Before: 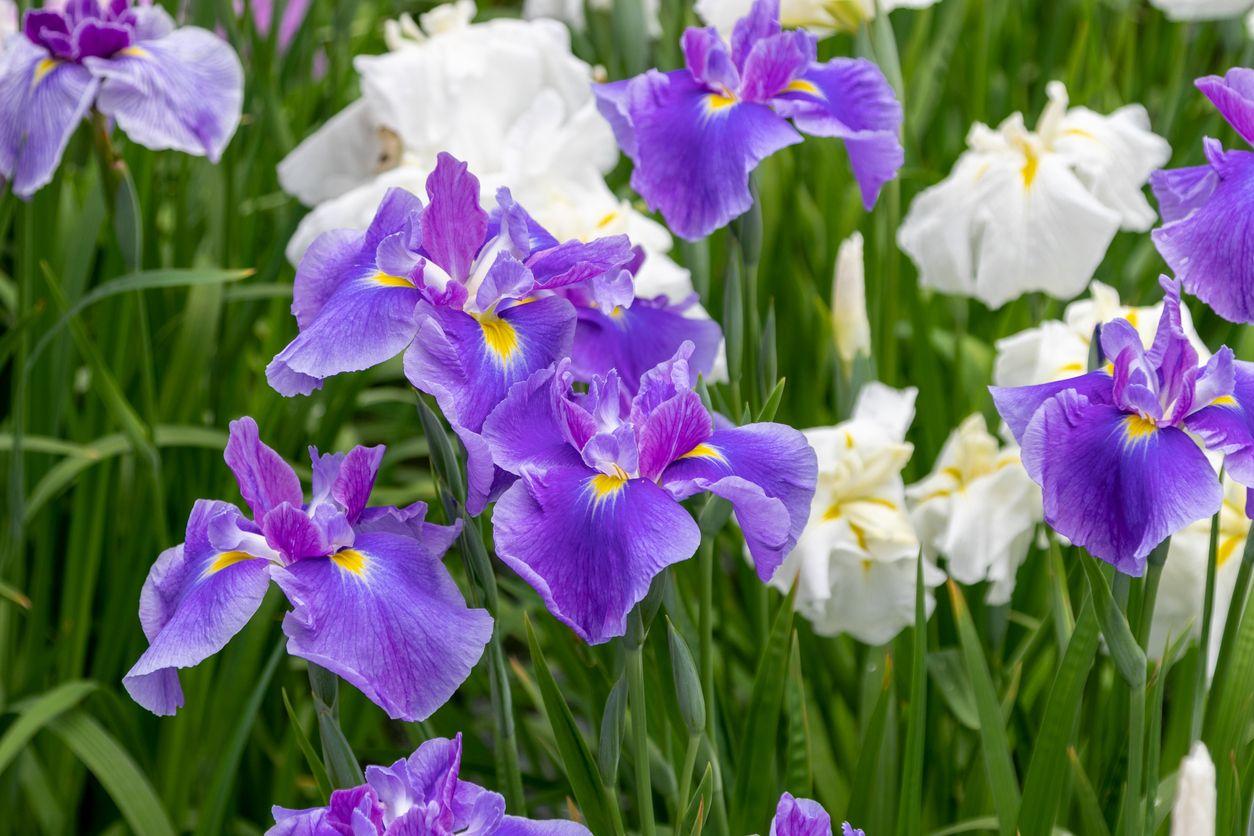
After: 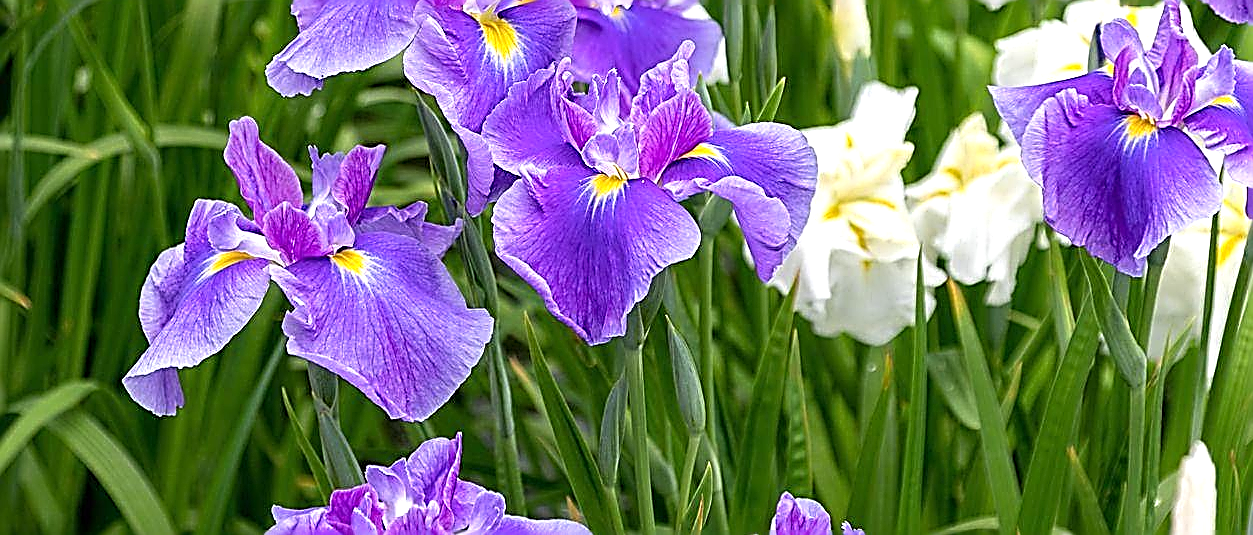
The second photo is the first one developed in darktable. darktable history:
exposure: exposure 0.602 EV, compensate exposure bias true, compensate highlight preservation false
crop and rotate: top 35.973%
sharpen: amount 1.999
